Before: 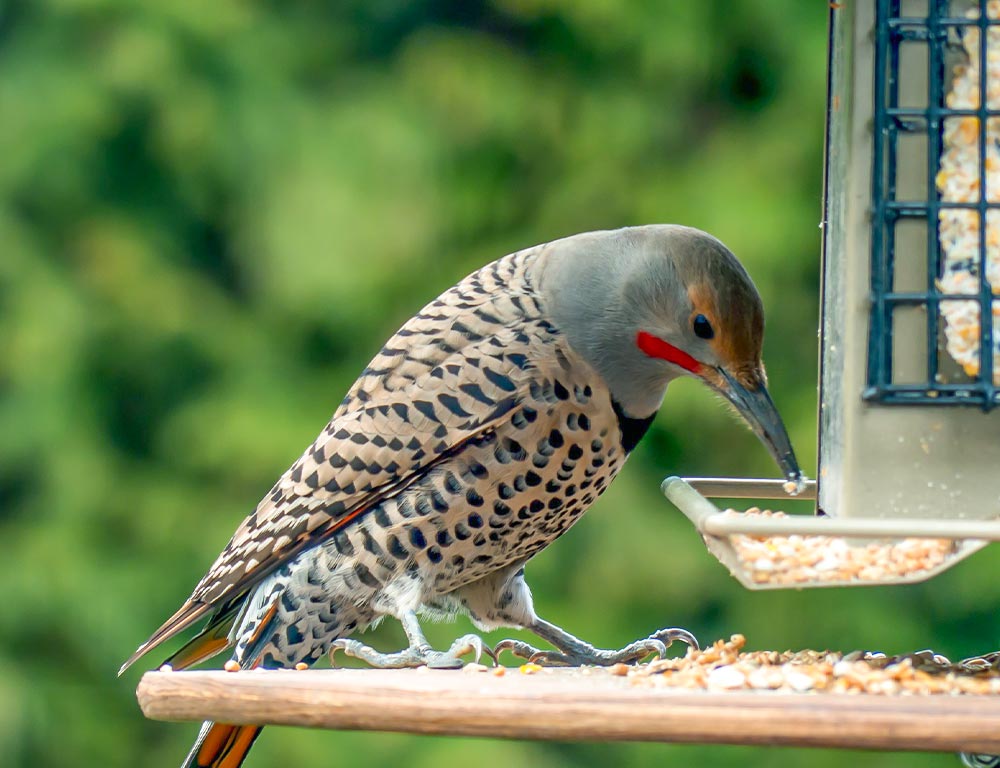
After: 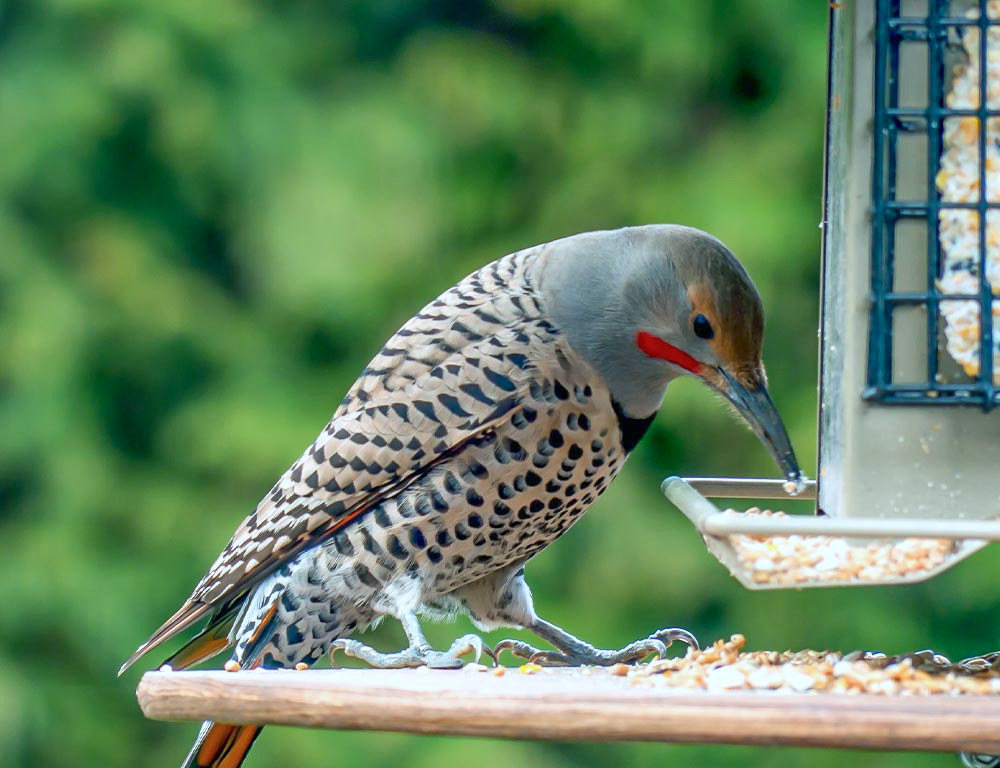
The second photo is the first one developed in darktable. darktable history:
color calibration: x 0.37, y 0.382, temperature 4319.93 K, saturation algorithm version 1 (2020)
